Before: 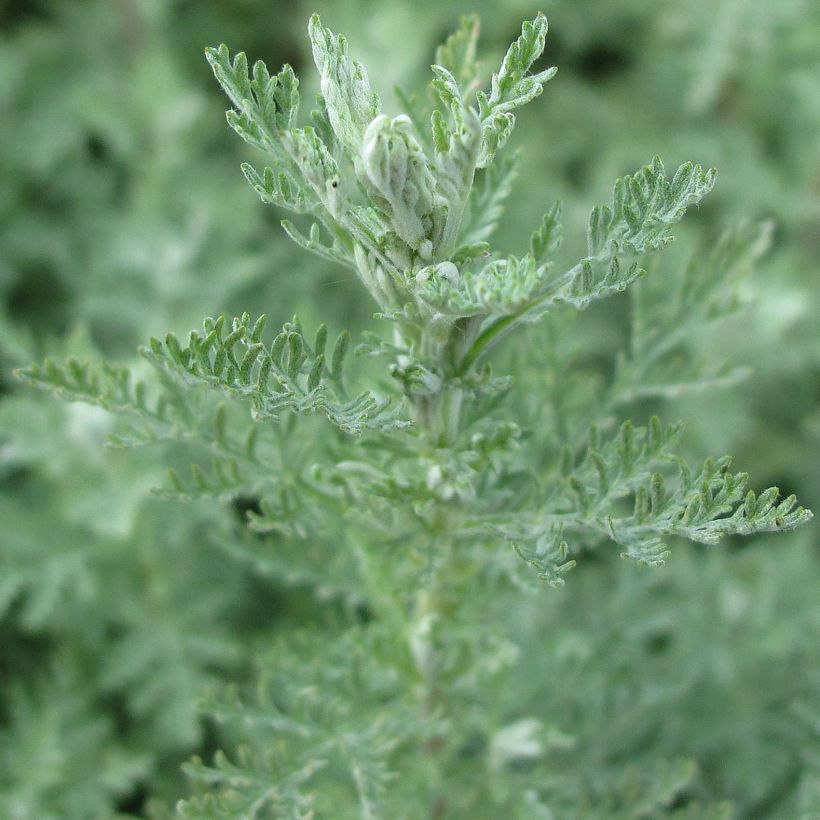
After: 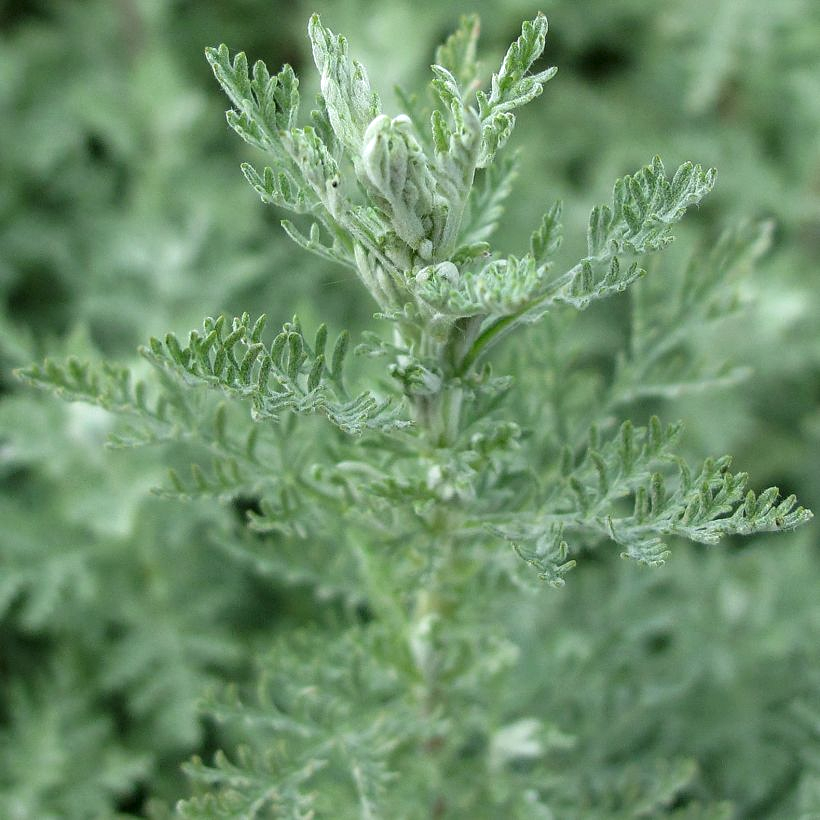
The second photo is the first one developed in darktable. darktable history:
sharpen: amount 0.205
exposure: exposure -0.071 EV, compensate exposure bias true, compensate highlight preservation false
local contrast: on, module defaults
tone equalizer: edges refinement/feathering 500, mask exposure compensation -1.57 EV, preserve details no
